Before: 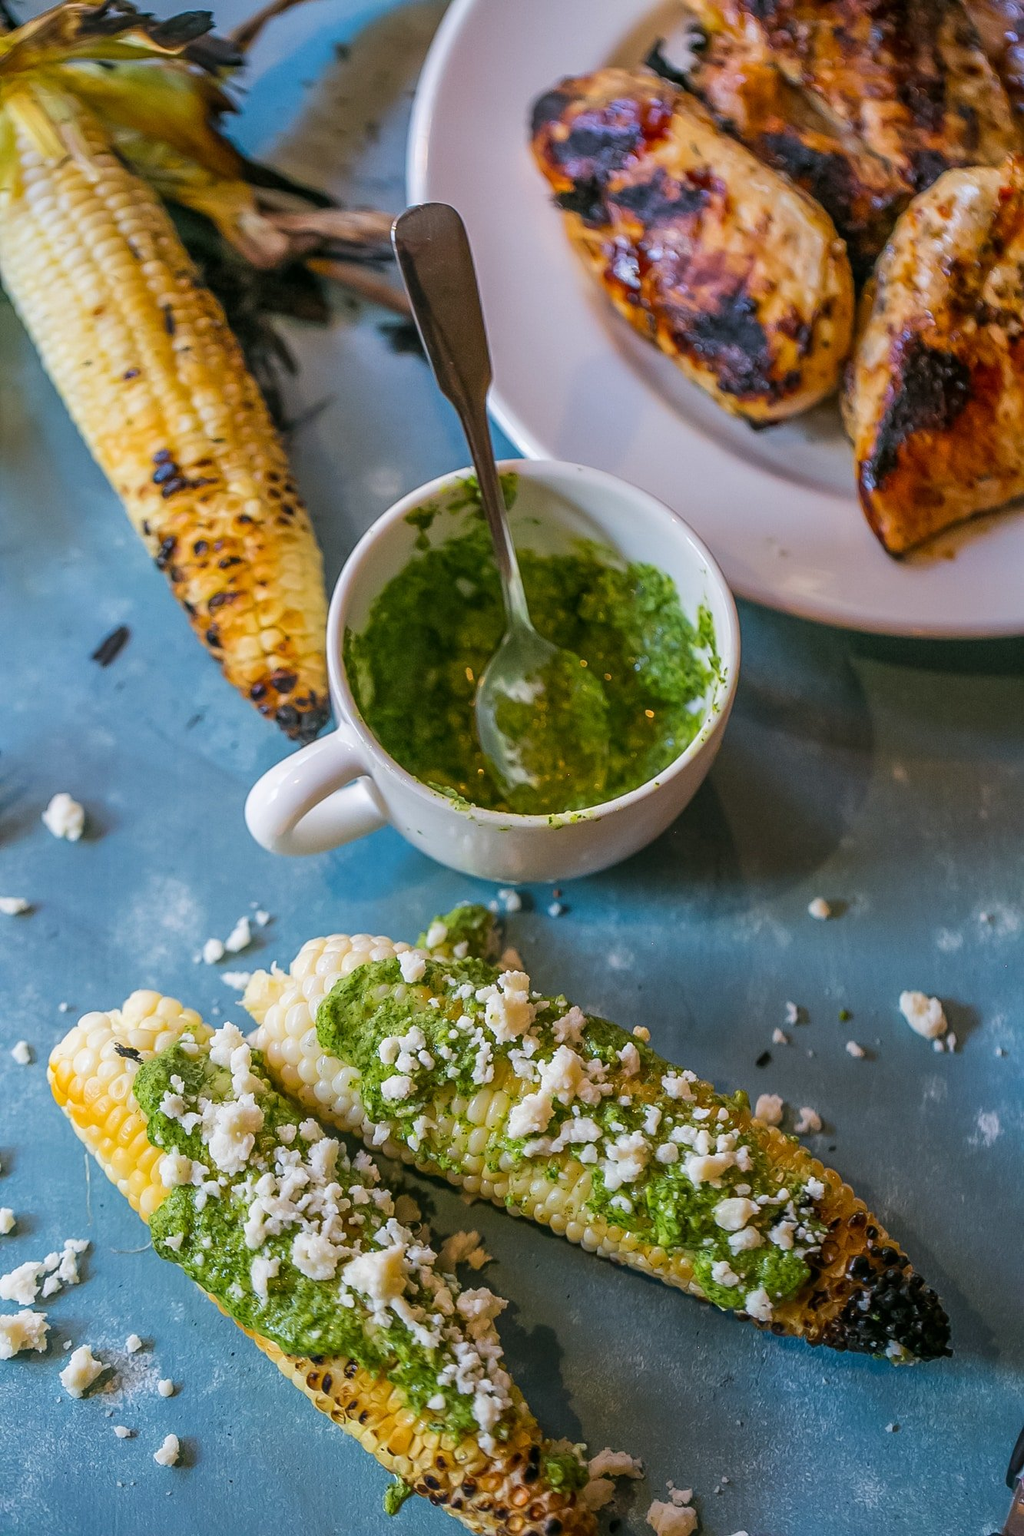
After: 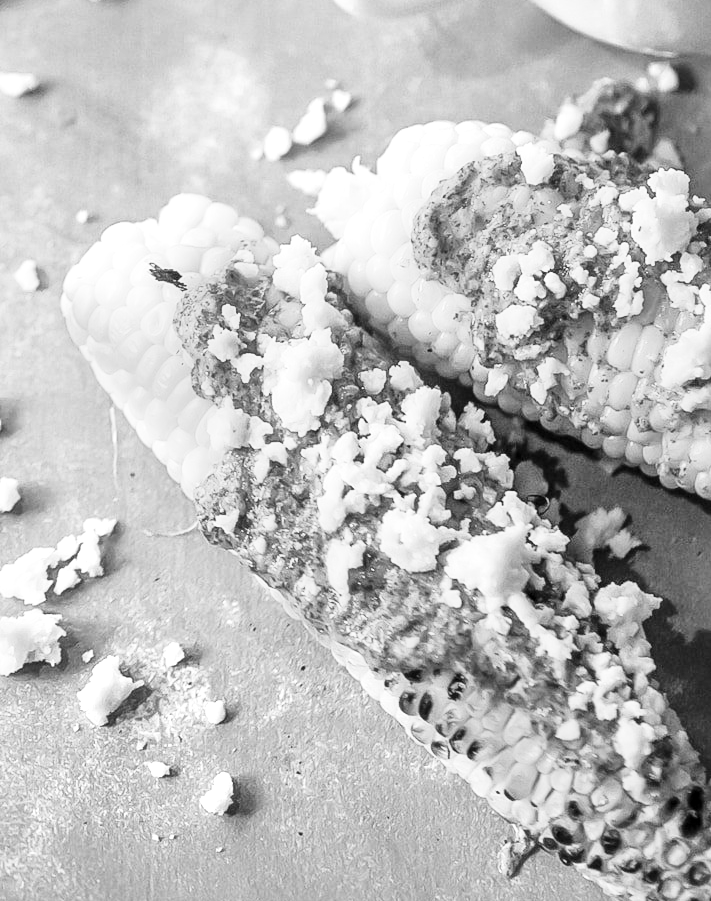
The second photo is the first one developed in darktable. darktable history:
base curve: curves: ch0 [(0, 0) (0.028, 0.03) (0.121, 0.232) (0.46, 0.748) (0.859, 0.968) (1, 1)], preserve colors none
exposure: black level correction 0, exposure 0.7 EV, compensate exposure bias true, compensate highlight preservation false
local contrast: mode bilateral grid, contrast 50, coarseness 50, detail 150%, midtone range 0.2
crop and rotate: top 54.778%, right 46.61%, bottom 0.159%
monochrome: a 14.95, b -89.96
